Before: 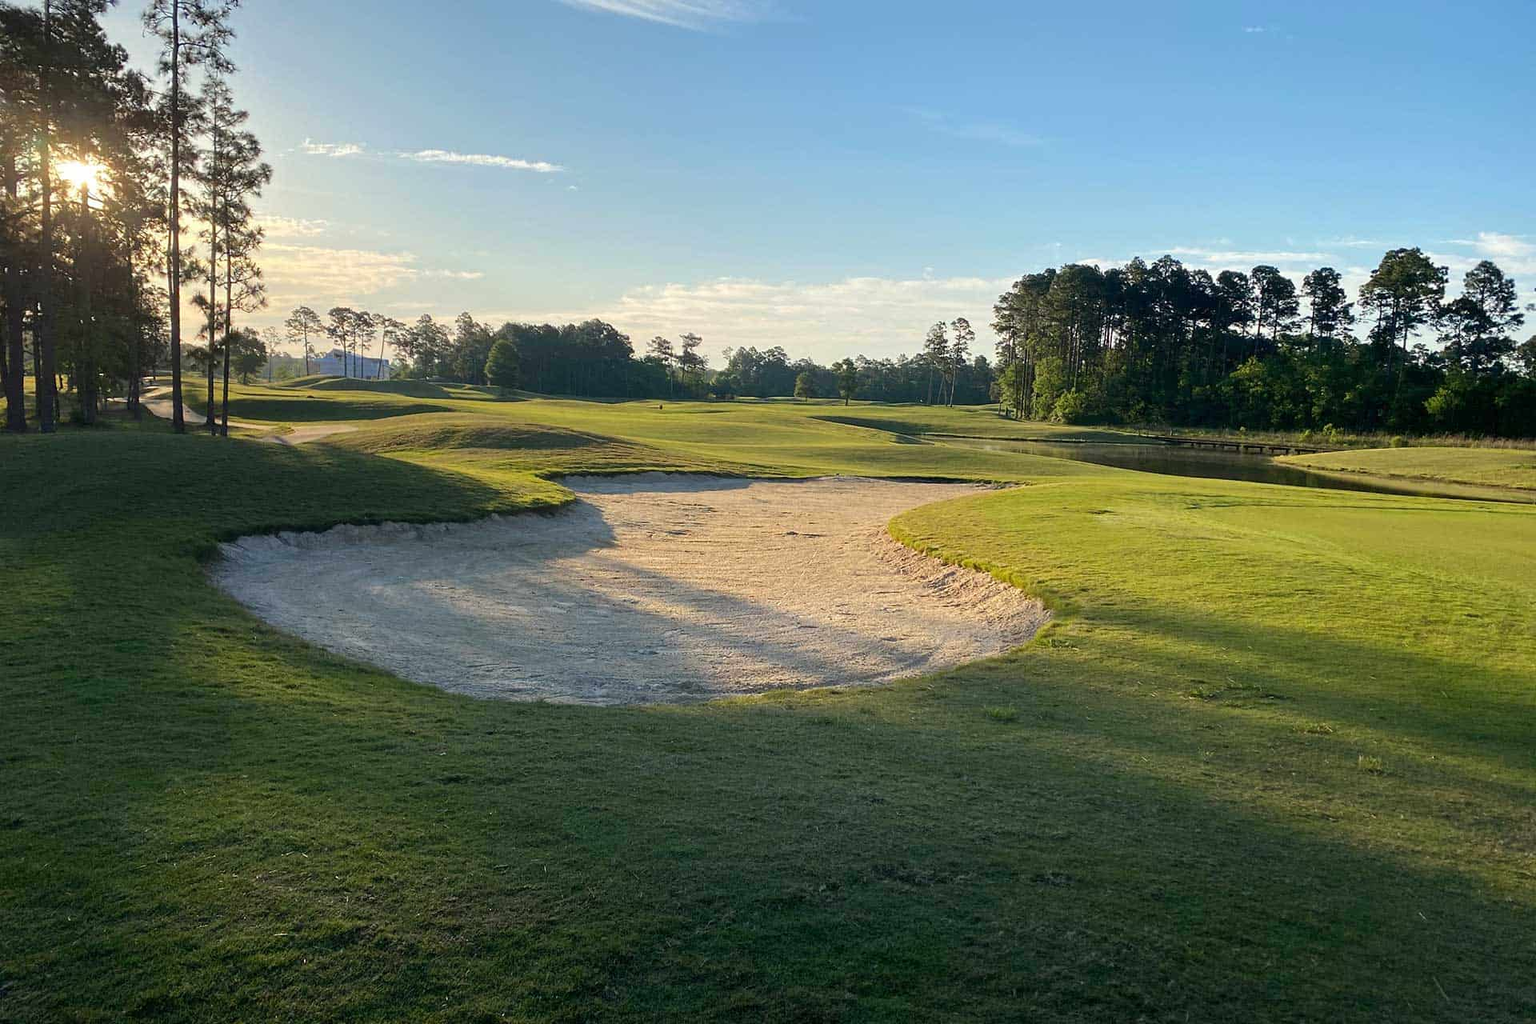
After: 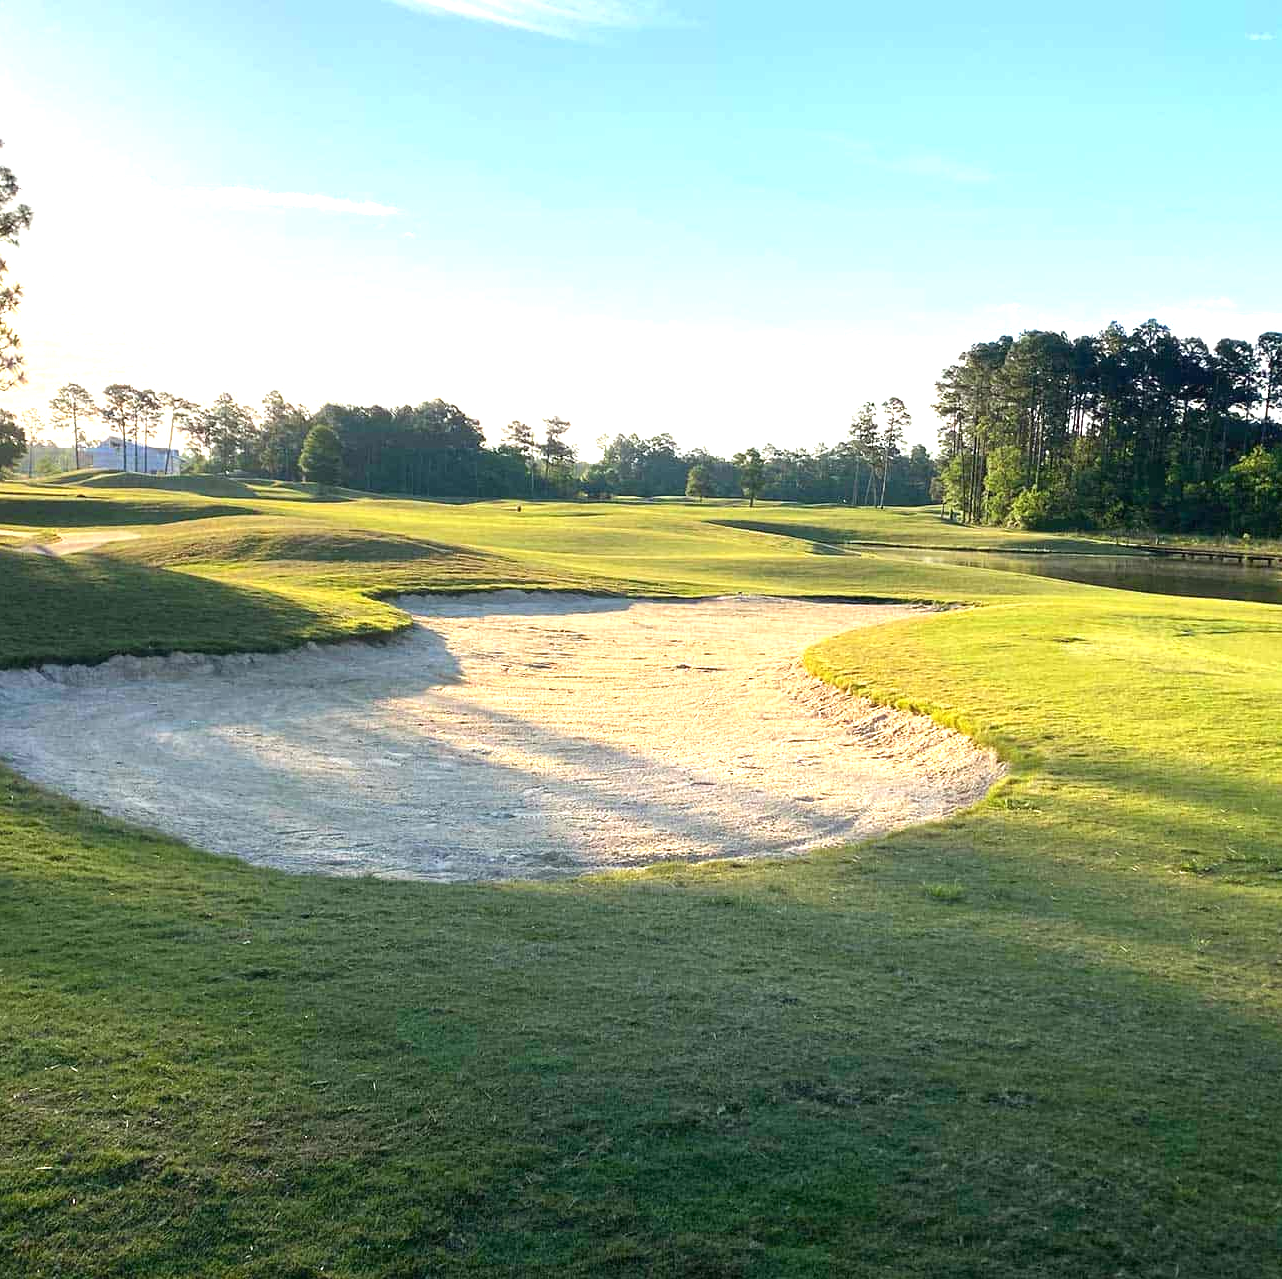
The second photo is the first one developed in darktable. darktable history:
exposure: black level correction 0, exposure 1.095 EV, compensate highlight preservation false
crop and rotate: left 16.022%, right 17.164%
